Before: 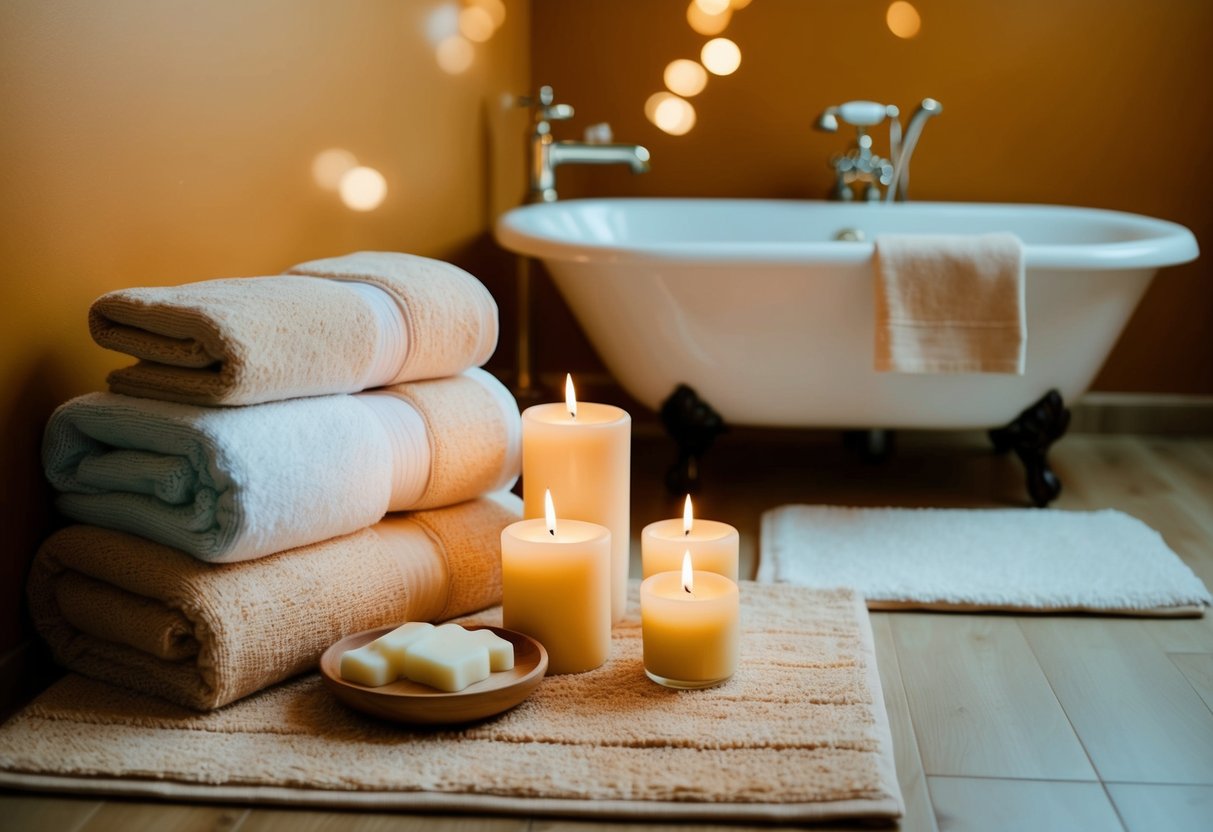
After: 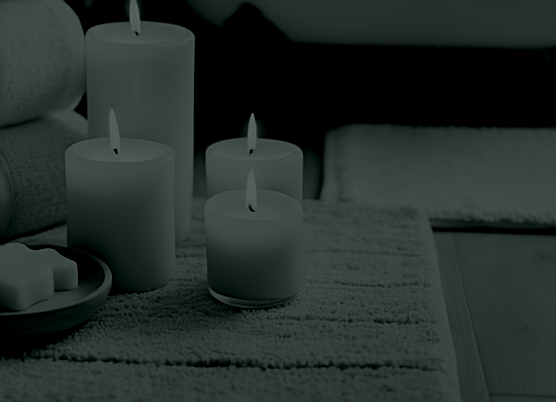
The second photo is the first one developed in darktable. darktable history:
sharpen: on, module defaults
colorize: hue 90°, saturation 19%, lightness 1.59%, version 1
crop: left 35.976%, top 45.819%, right 18.162%, bottom 5.807%
exposure: compensate highlight preservation false
